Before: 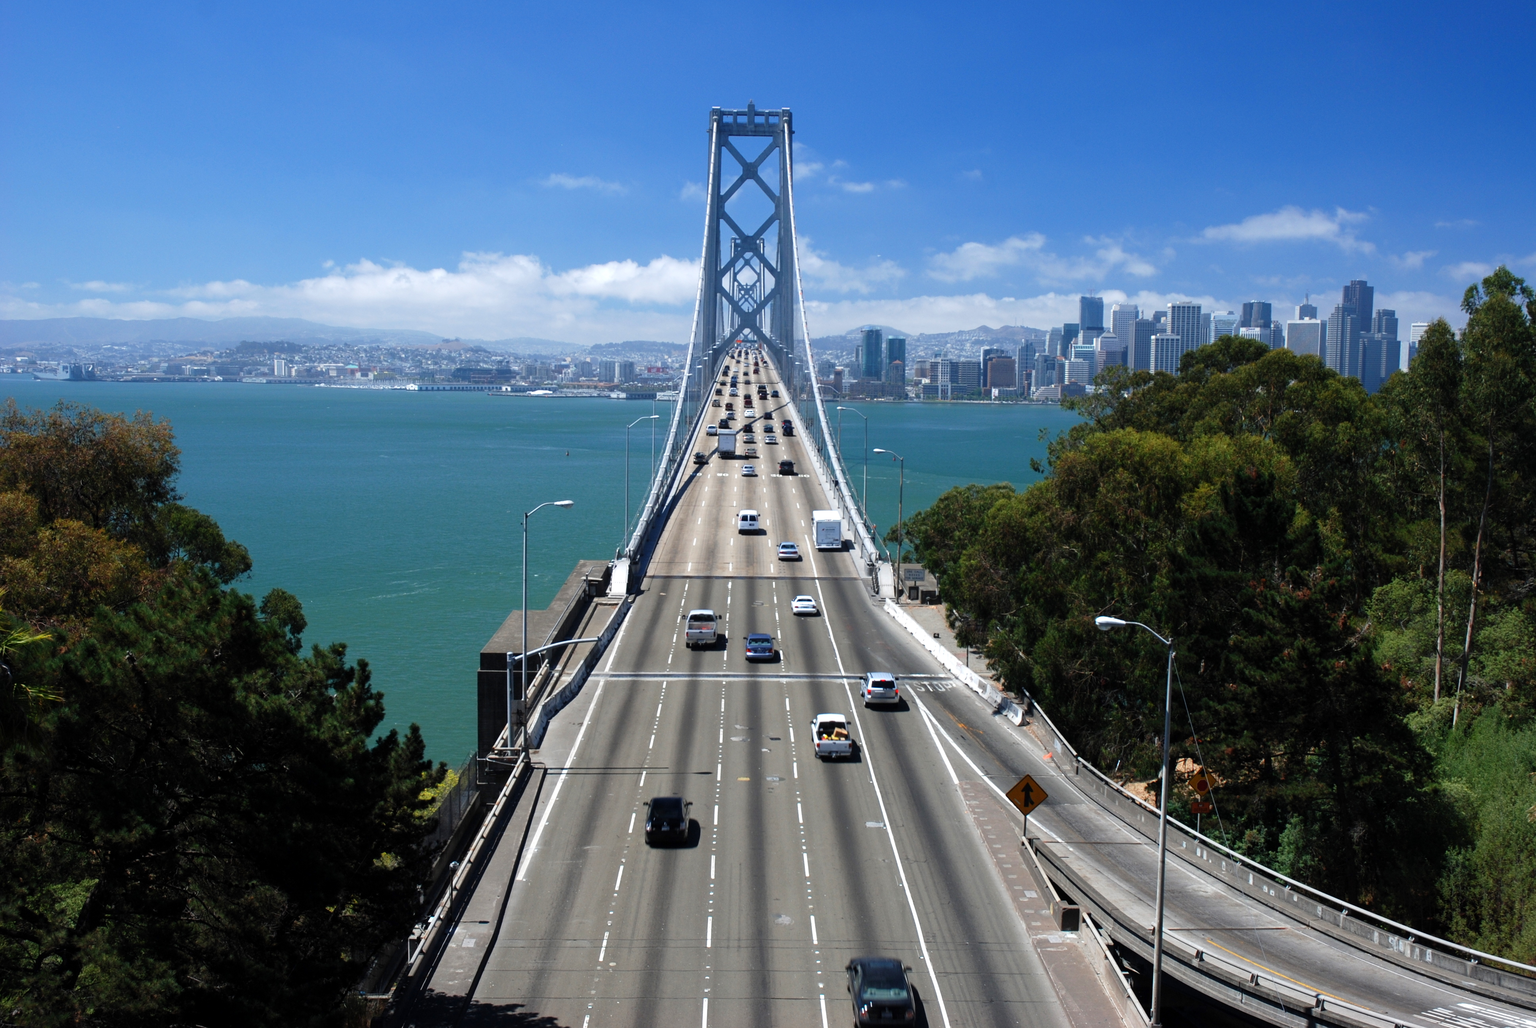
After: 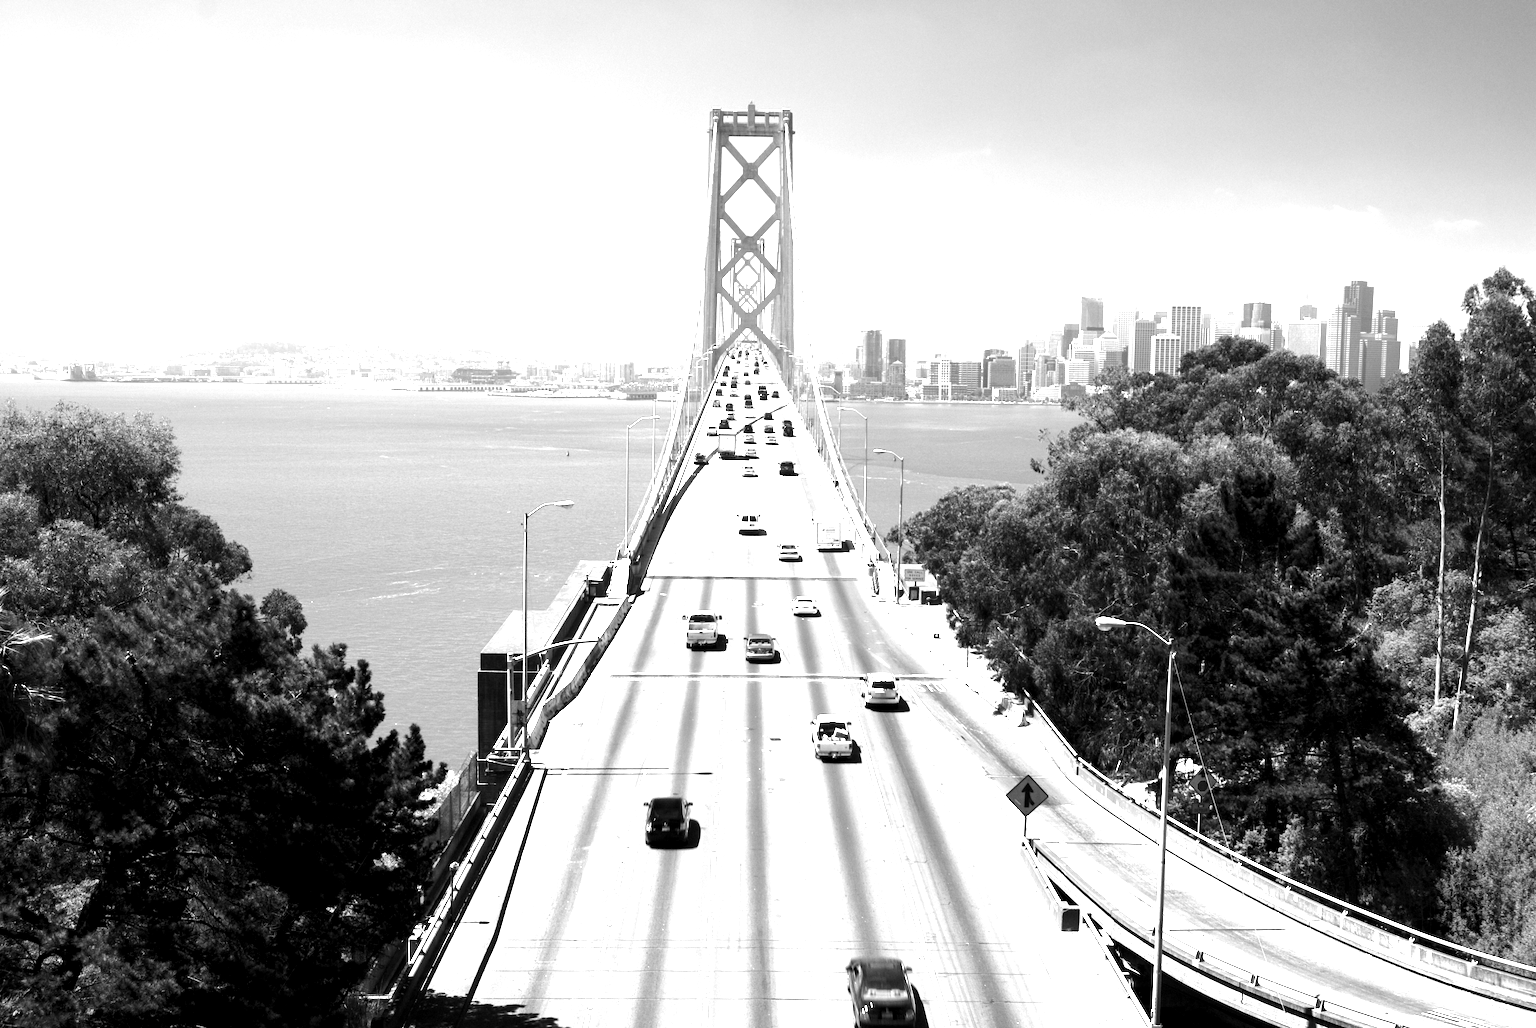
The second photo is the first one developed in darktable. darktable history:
tone equalizer: -8 EV -0.417 EV, -7 EV -0.389 EV, -6 EV -0.333 EV, -5 EV -0.222 EV, -3 EV 0.222 EV, -2 EV 0.333 EV, -1 EV 0.389 EV, +0 EV 0.417 EV, edges refinement/feathering 500, mask exposure compensation -1.25 EV, preserve details no
exposure: black level correction 0.001, exposure 1.84 EV, compensate highlight preservation false
monochrome: on, module defaults
